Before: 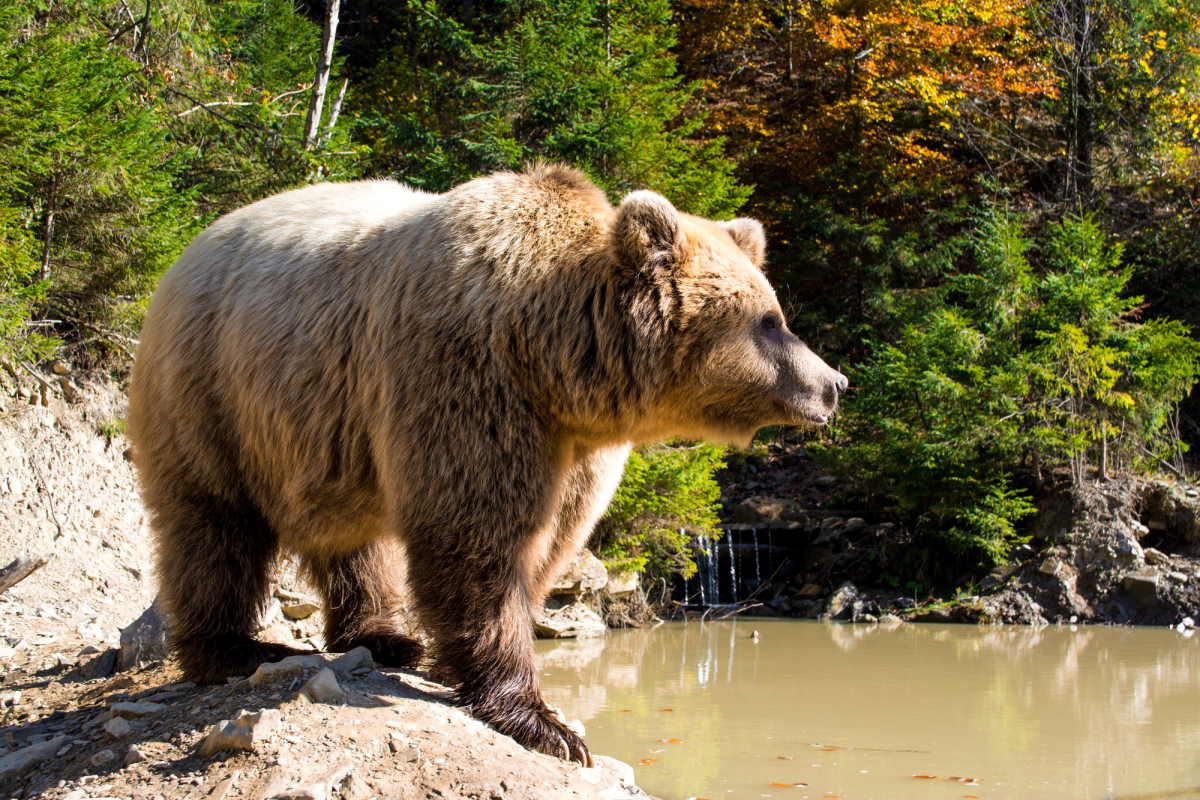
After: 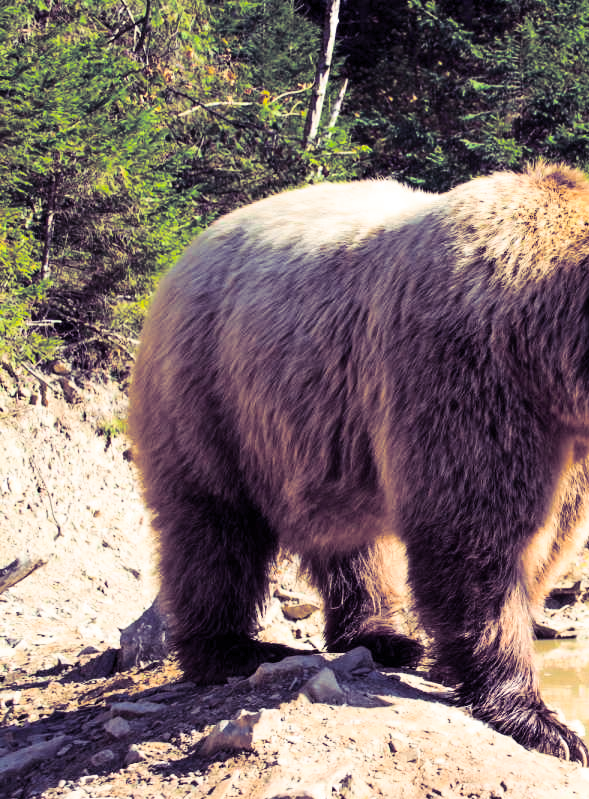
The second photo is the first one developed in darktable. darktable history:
crop and rotate: left 0%, top 0%, right 50.845%
split-toning: shadows › hue 255.6°, shadows › saturation 0.66, highlights › hue 43.2°, highlights › saturation 0.68, balance -50.1
contrast brightness saturation: contrast 0.2, brightness 0.16, saturation 0.22
